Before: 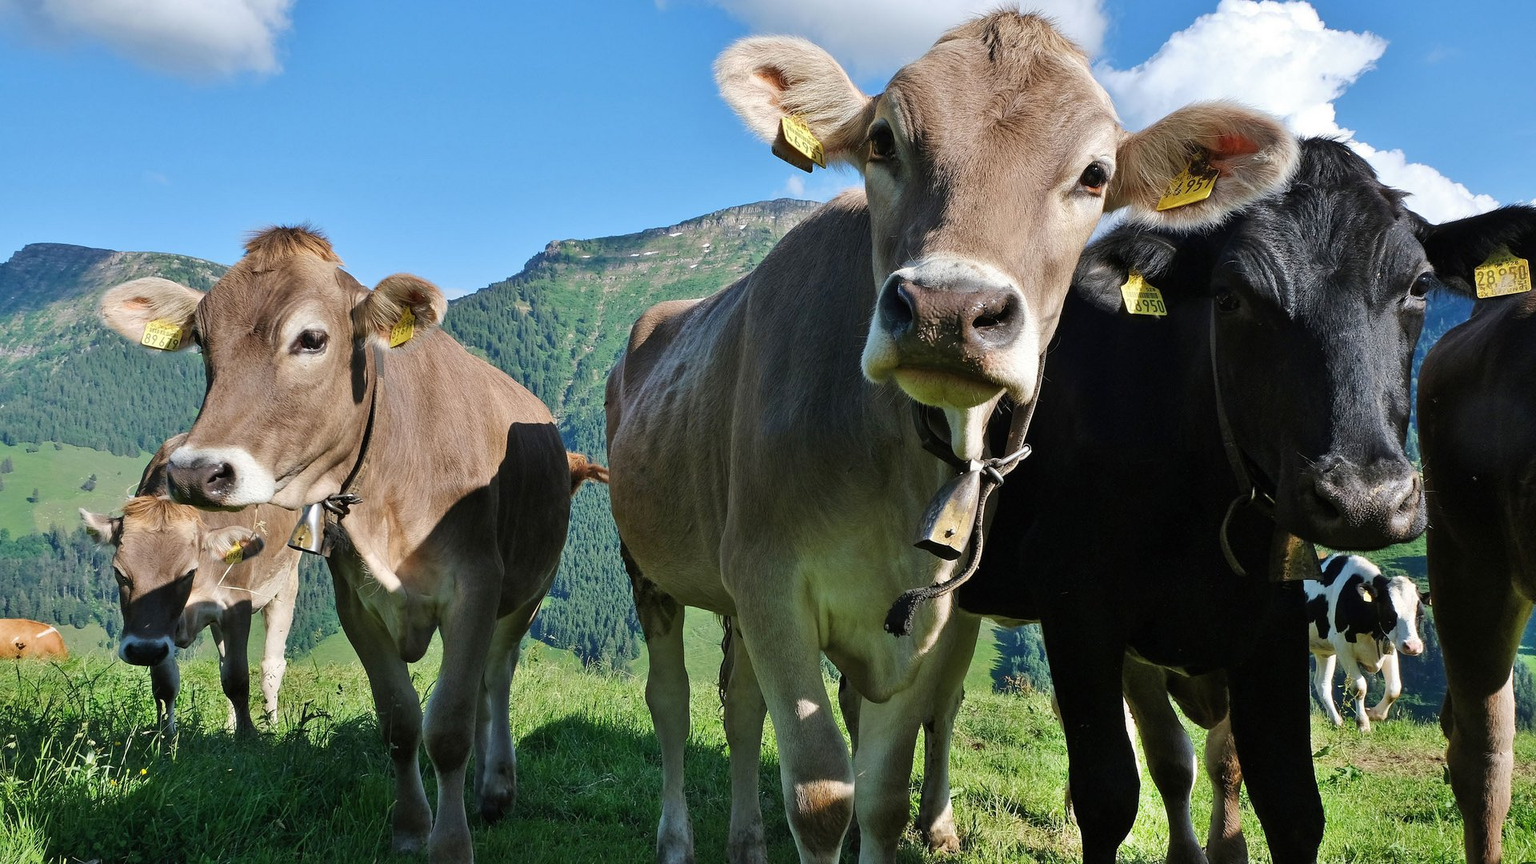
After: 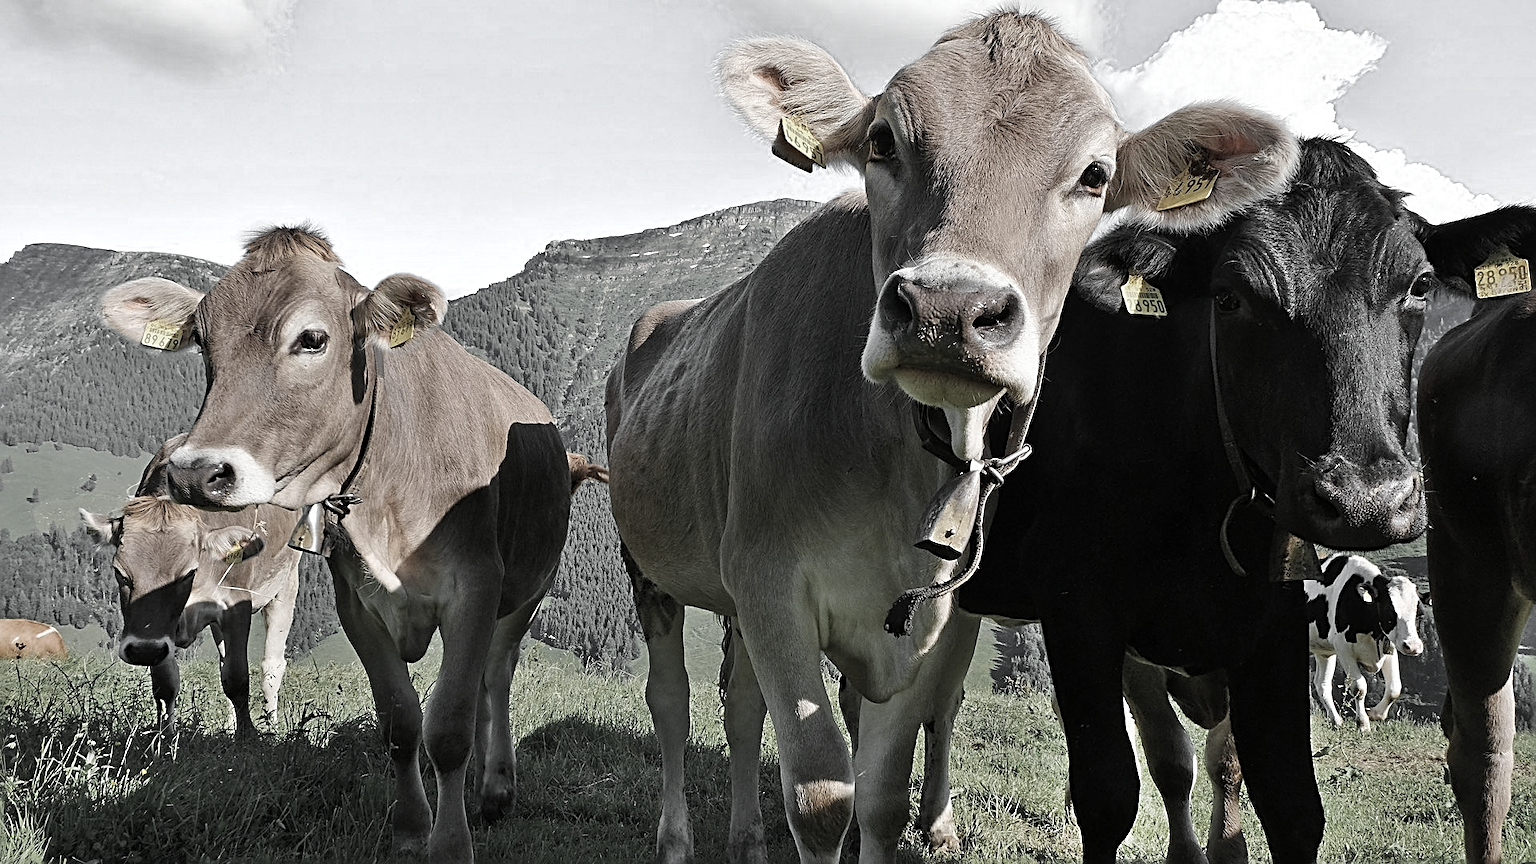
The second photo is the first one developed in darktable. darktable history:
sharpen: radius 2.584, amount 0.688
color zones: curves: ch0 [(0, 0.613) (0.01, 0.613) (0.245, 0.448) (0.498, 0.529) (0.642, 0.665) (0.879, 0.777) (0.99, 0.613)]; ch1 [(0, 0.035) (0.121, 0.189) (0.259, 0.197) (0.415, 0.061) (0.589, 0.022) (0.732, 0.022) (0.857, 0.026) (0.991, 0.053)]
